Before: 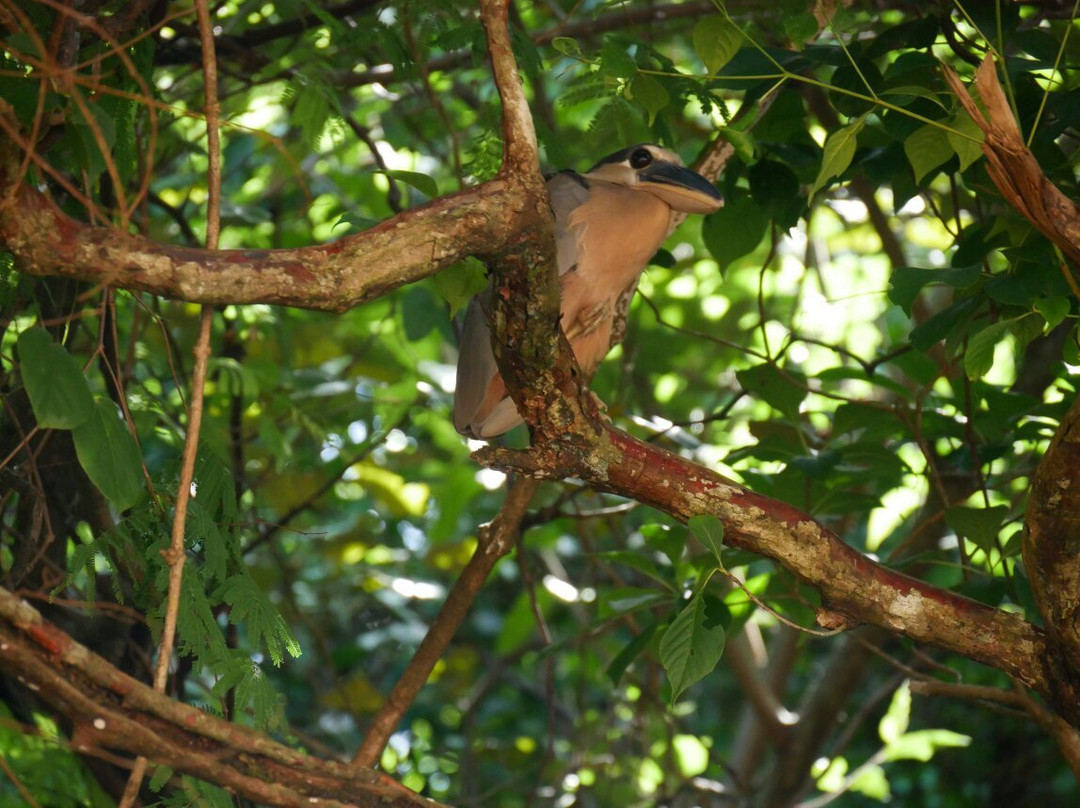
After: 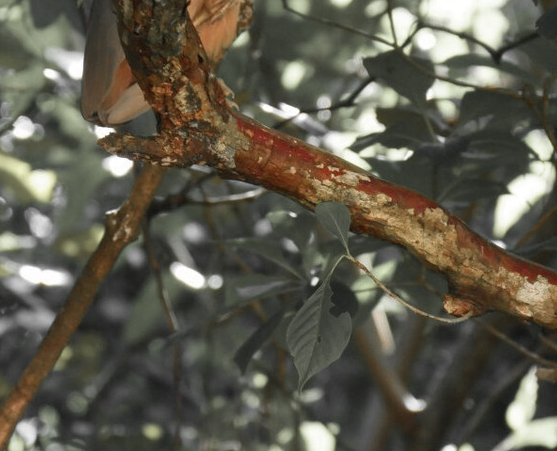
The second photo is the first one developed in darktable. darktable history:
crop: left 34.611%, top 38.764%, right 13.765%, bottom 5.354%
color zones: curves: ch0 [(0, 0.447) (0.184, 0.543) (0.323, 0.476) (0.429, 0.445) (0.571, 0.443) (0.714, 0.451) (0.857, 0.452) (1, 0.447)]; ch1 [(0, 0.464) (0.176, 0.46) (0.287, 0.177) (0.429, 0.002) (0.571, 0) (0.714, 0) (0.857, 0) (1, 0.464)]
